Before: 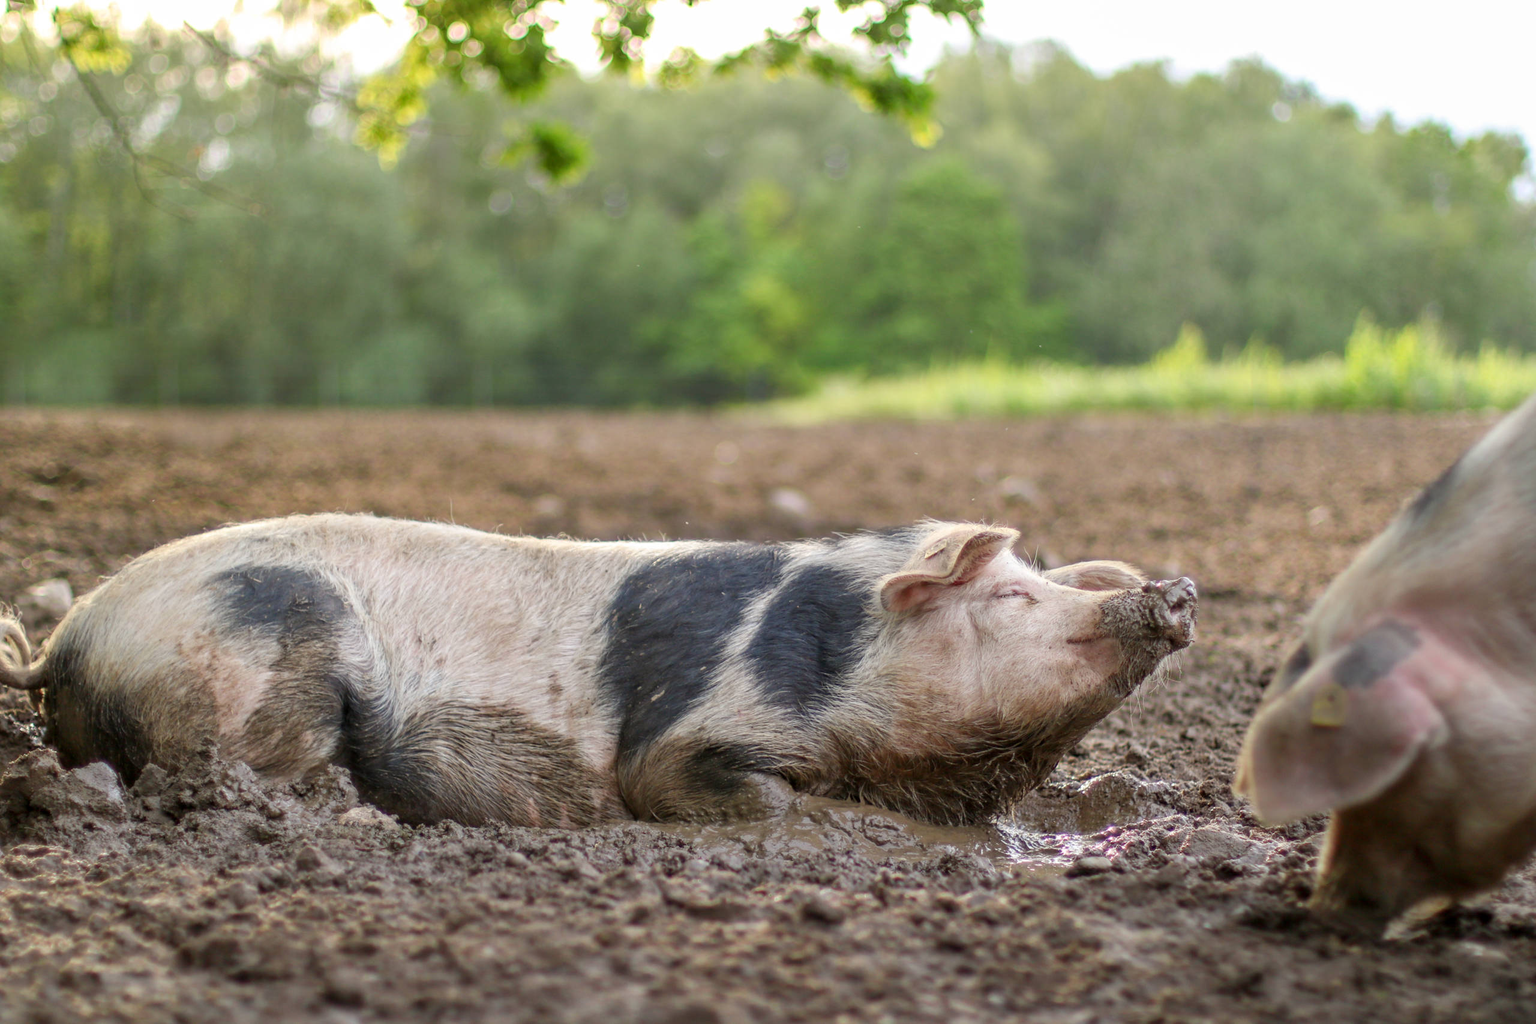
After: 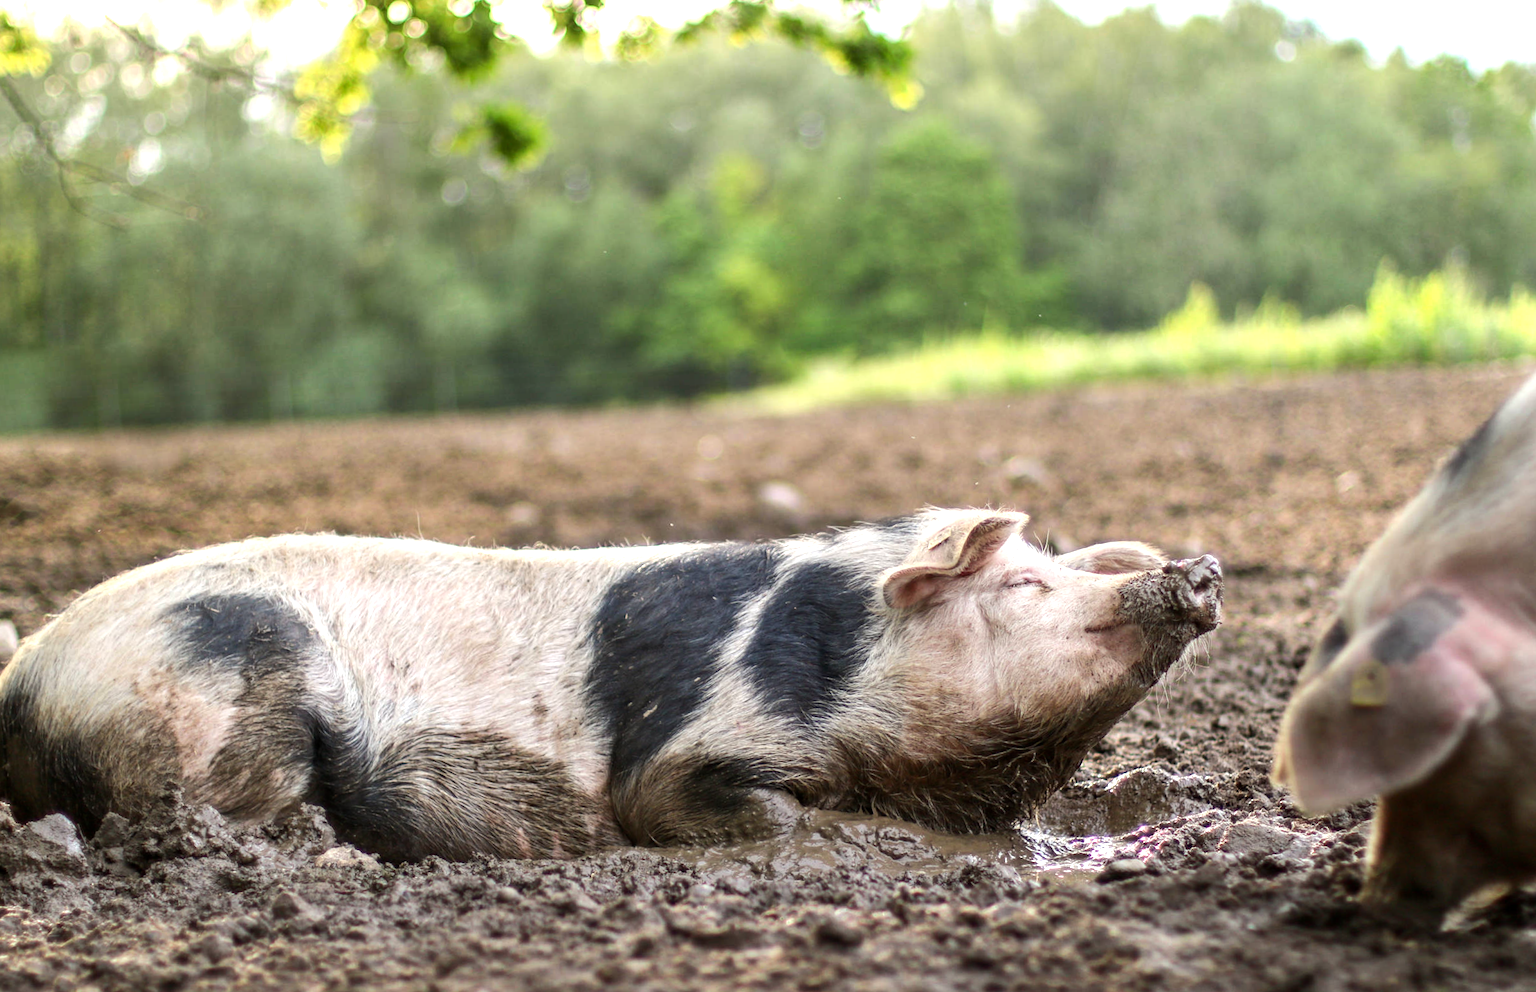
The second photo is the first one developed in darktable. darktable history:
tone equalizer: -8 EV -0.75 EV, -7 EV -0.7 EV, -6 EV -0.6 EV, -5 EV -0.4 EV, -3 EV 0.4 EV, -2 EV 0.6 EV, -1 EV 0.7 EV, +0 EV 0.75 EV, edges refinement/feathering 500, mask exposure compensation -1.57 EV, preserve details no
rotate and perspective: rotation -3°, crop left 0.031, crop right 0.968, crop top 0.07, crop bottom 0.93
crop and rotate: left 2.536%, right 1.107%, bottom 2.246%
